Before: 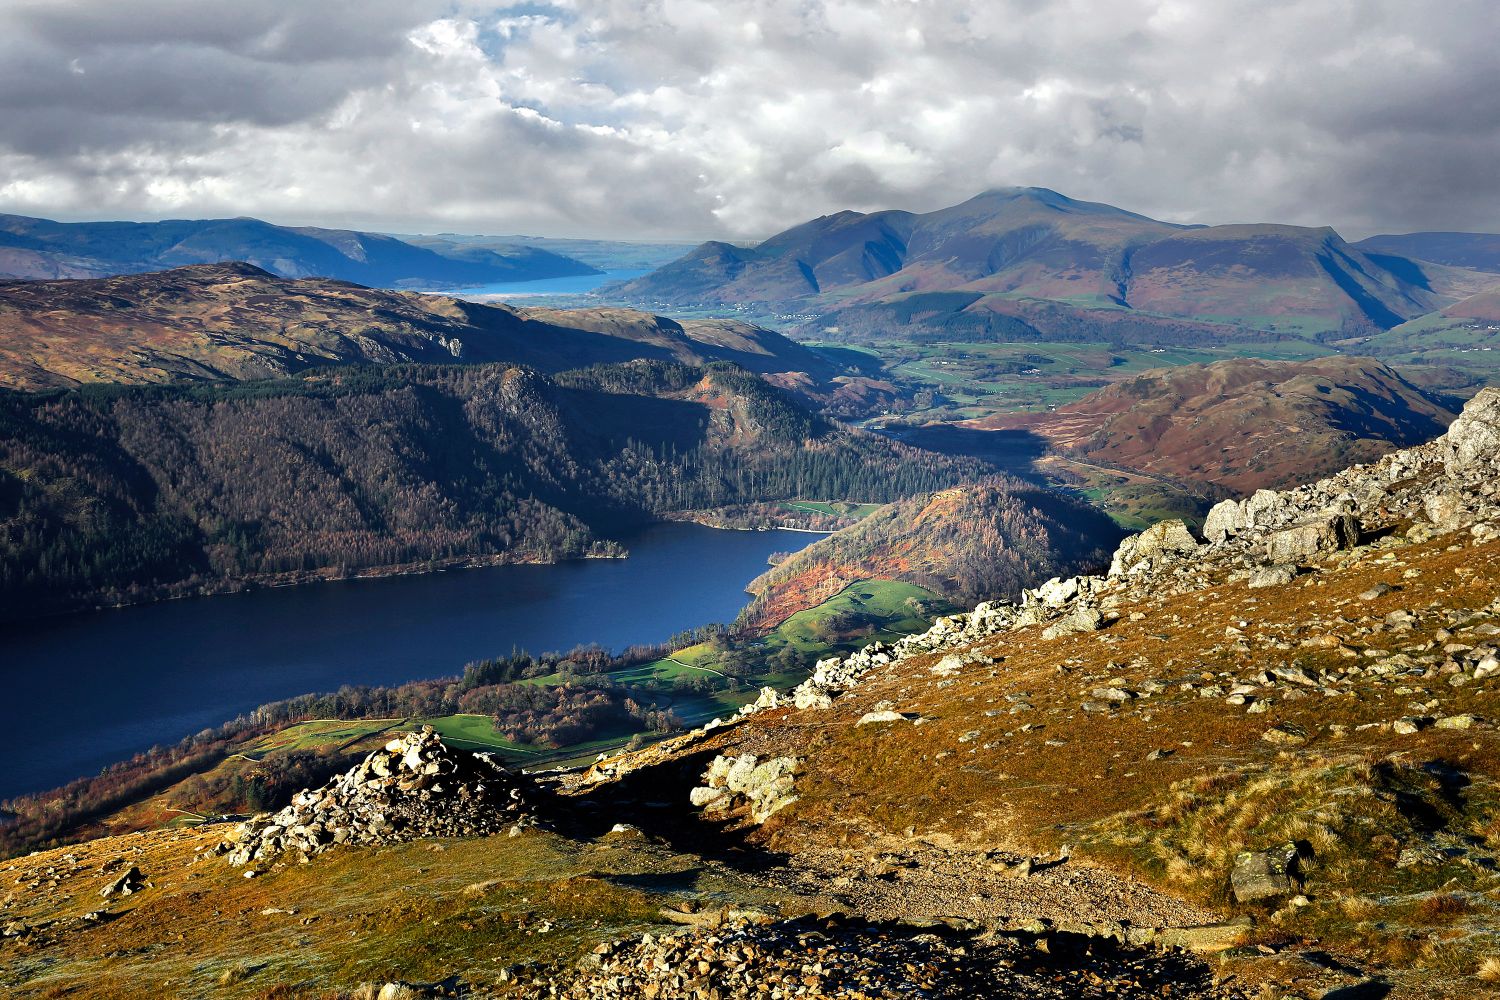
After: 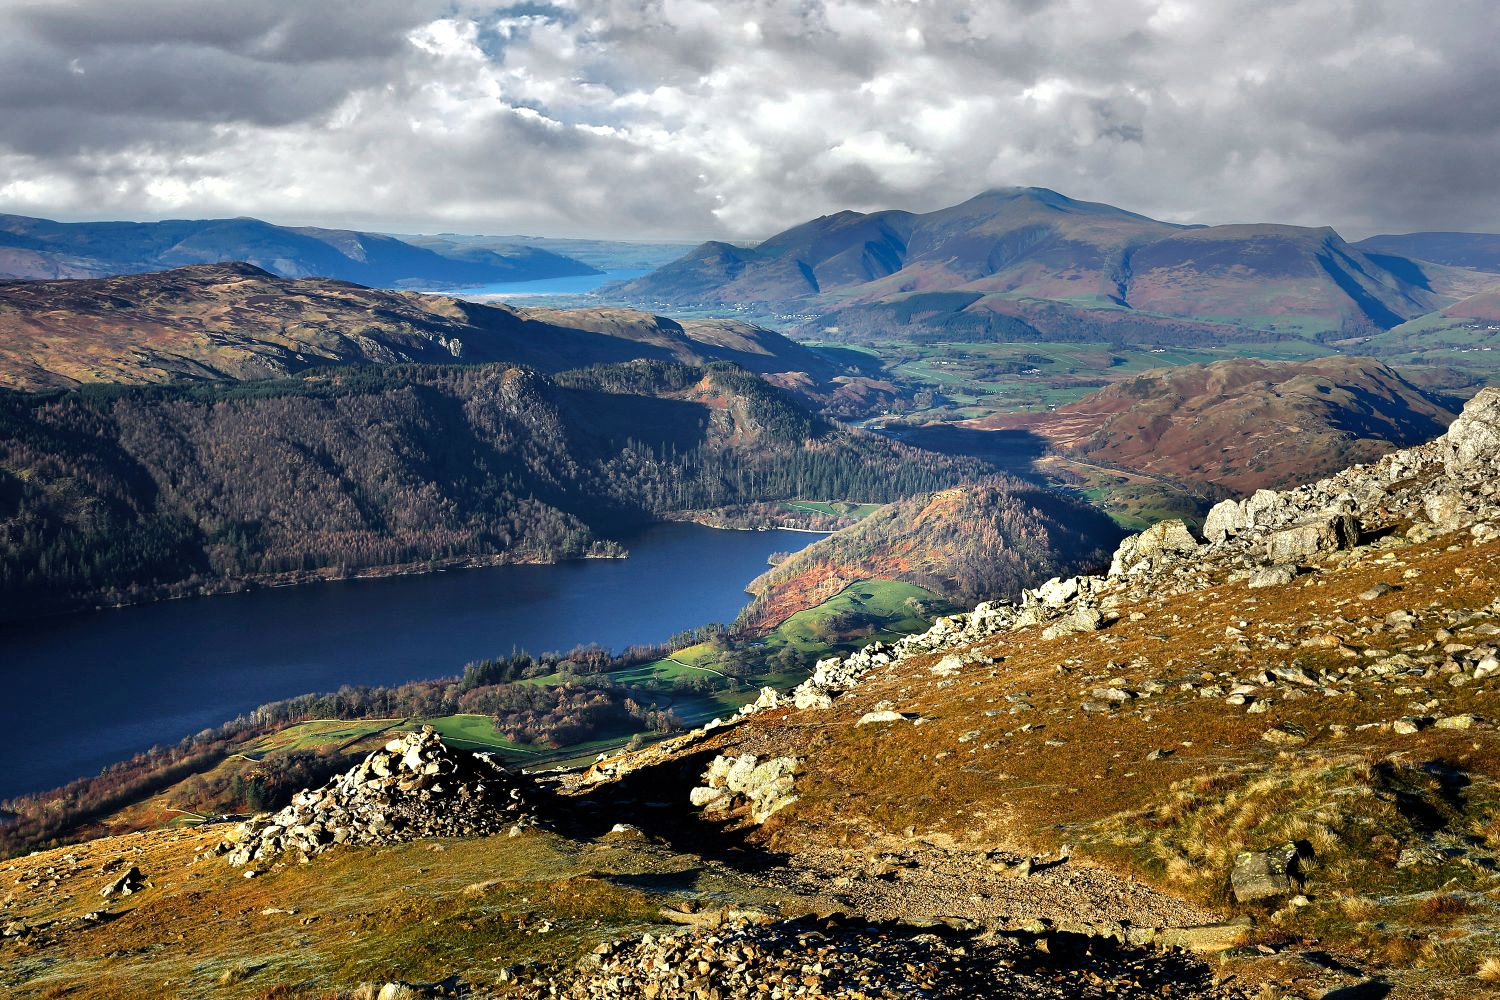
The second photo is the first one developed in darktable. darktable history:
shadows and highlights: radius 169.69, shadows 27.95, white point adjustment 3.19, highlights -67.93, soften with gaussian
